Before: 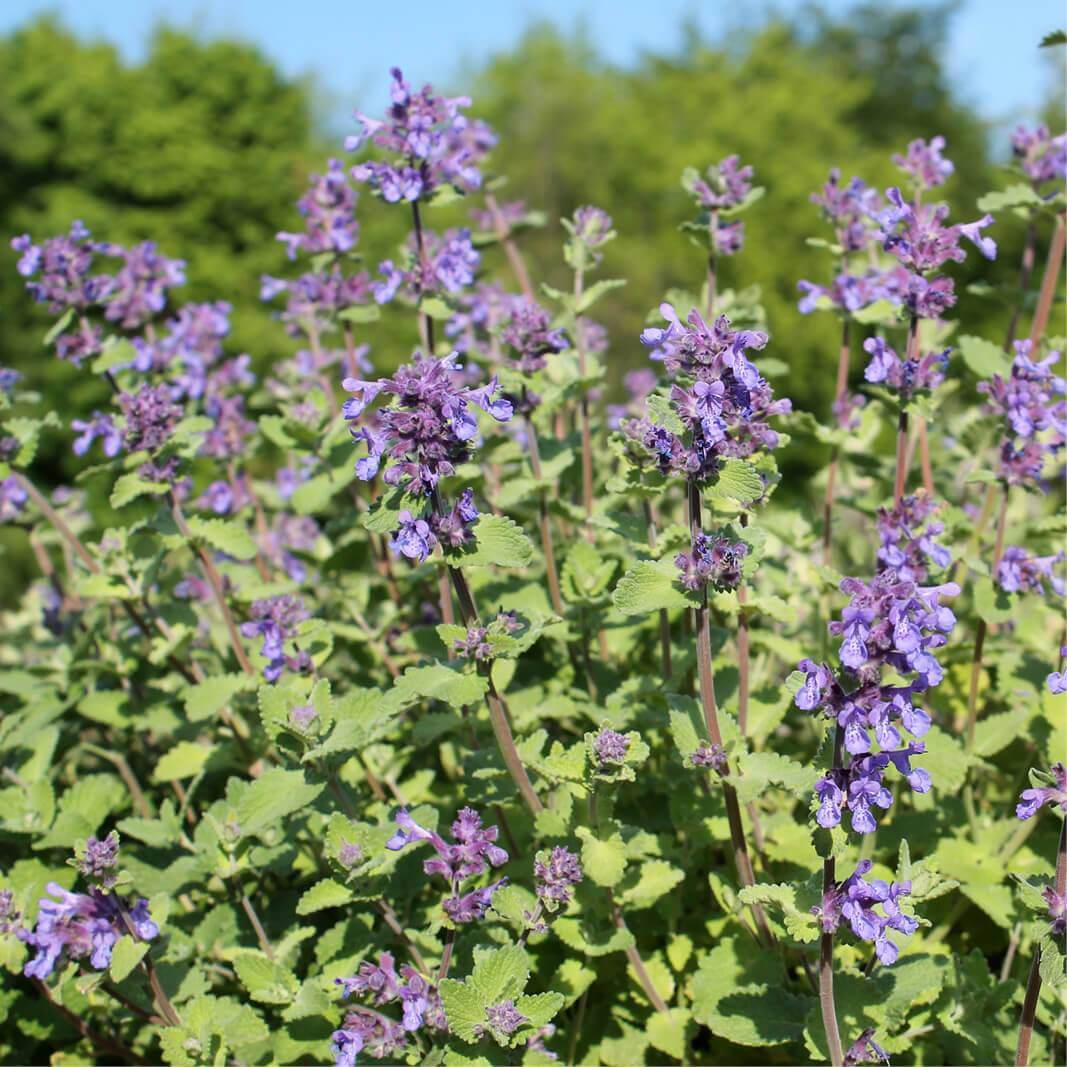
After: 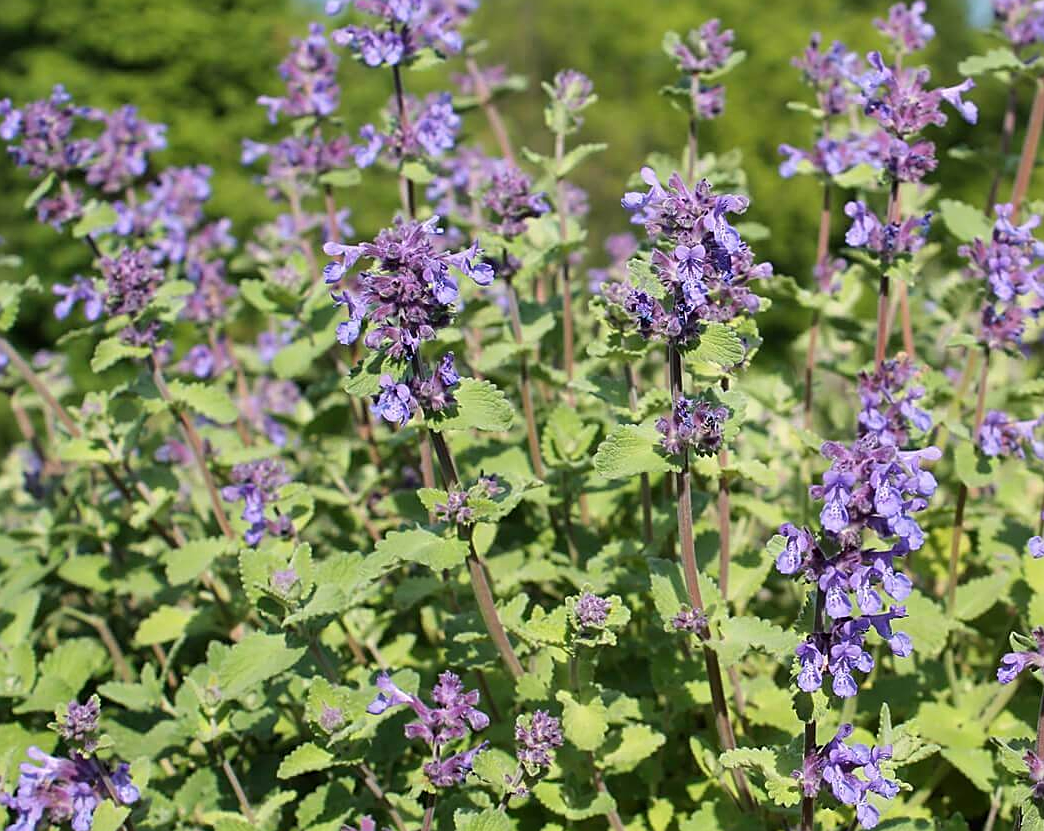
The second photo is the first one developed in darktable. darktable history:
crop and rotate: left 1.814%, top 12.818%, right 0.25%, bottom 9.225%
sharpen: on, module defaults
